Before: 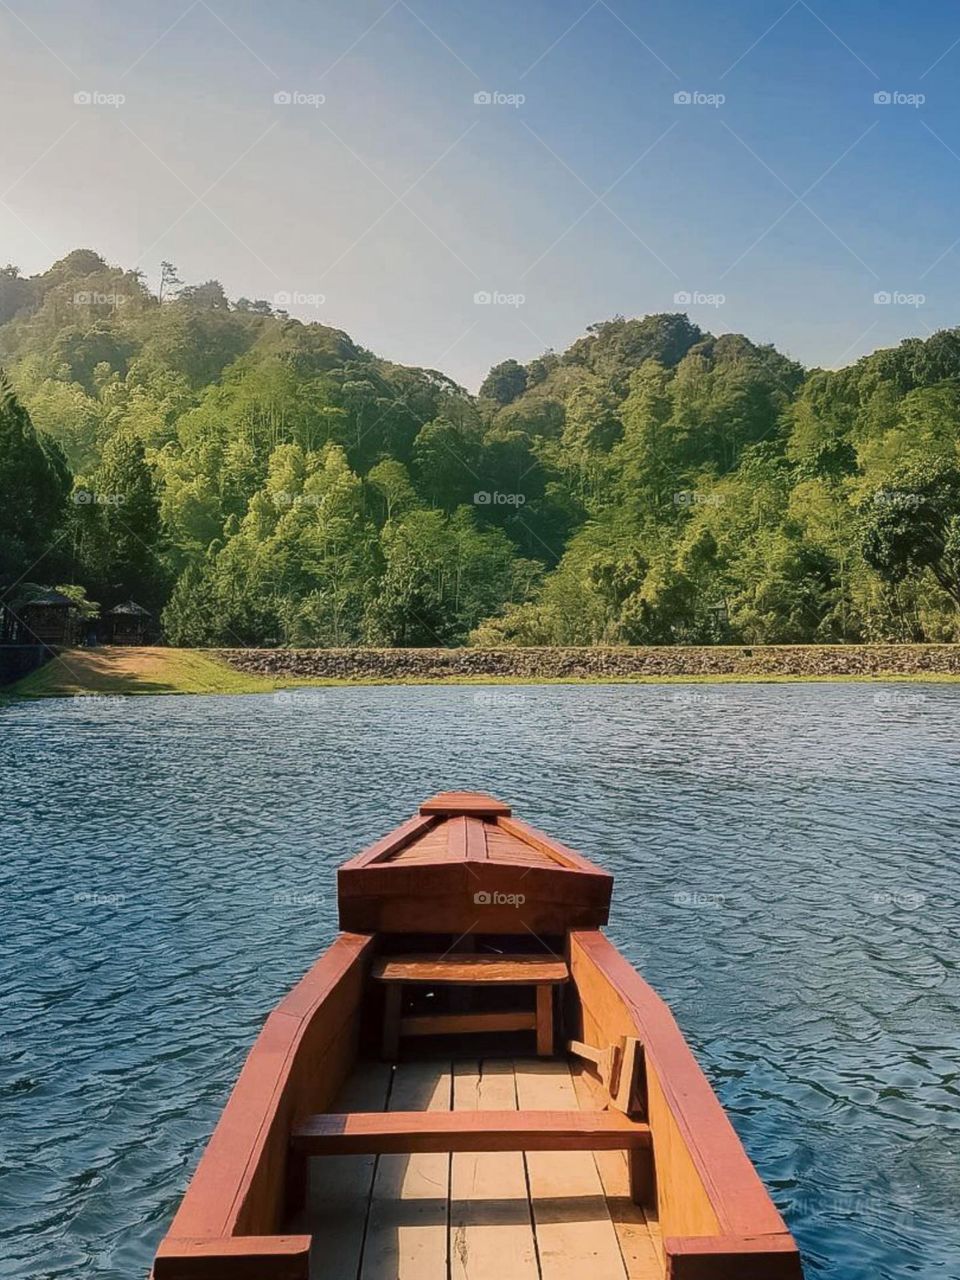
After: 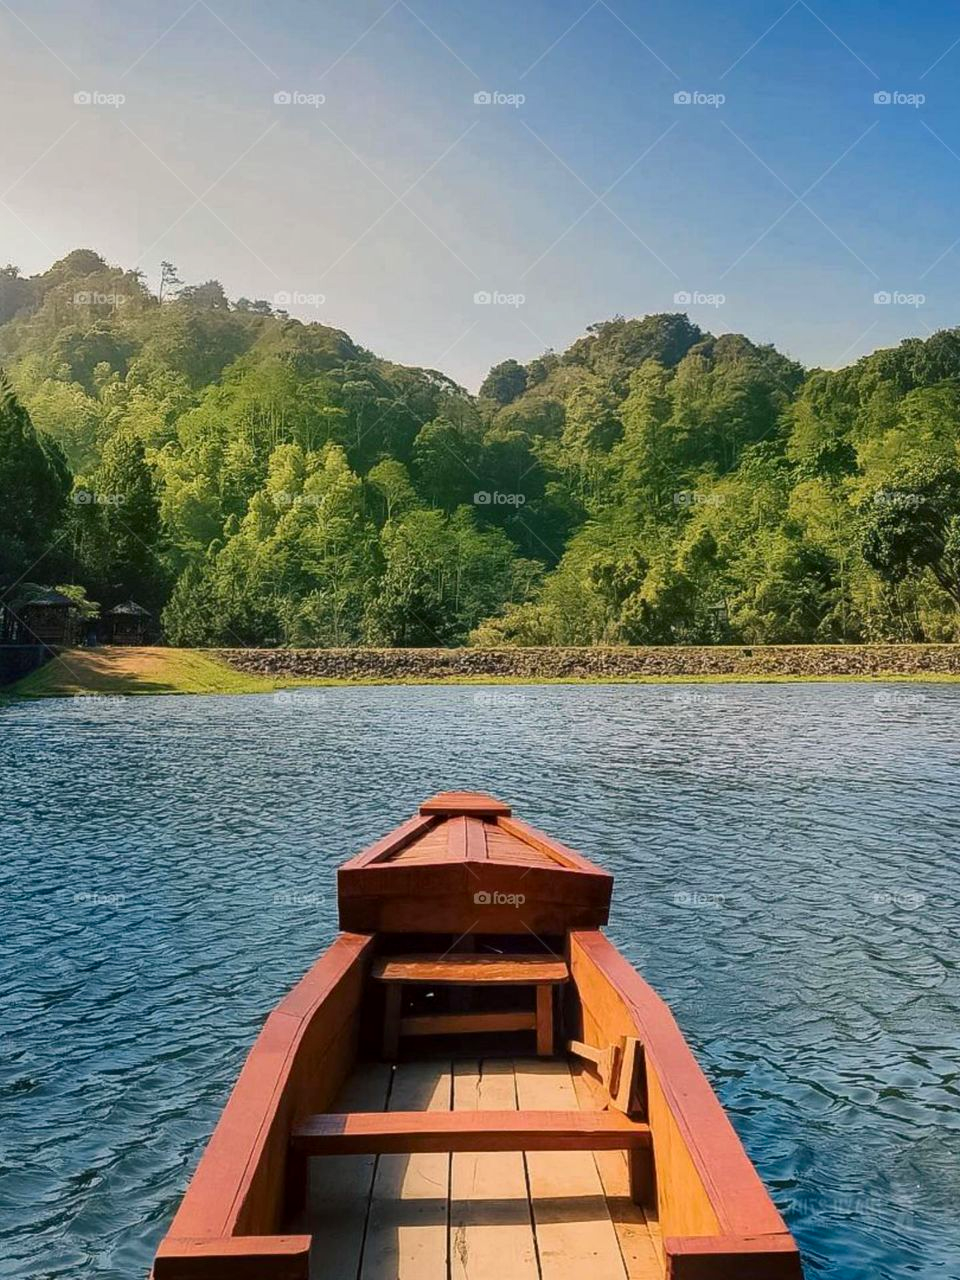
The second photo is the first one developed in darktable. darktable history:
contrast brightness saturation: saturation 0.182
local contrast: mode bilateral grid, contrast 19, coarseness 49, detail 119%, midtone range 0.2
